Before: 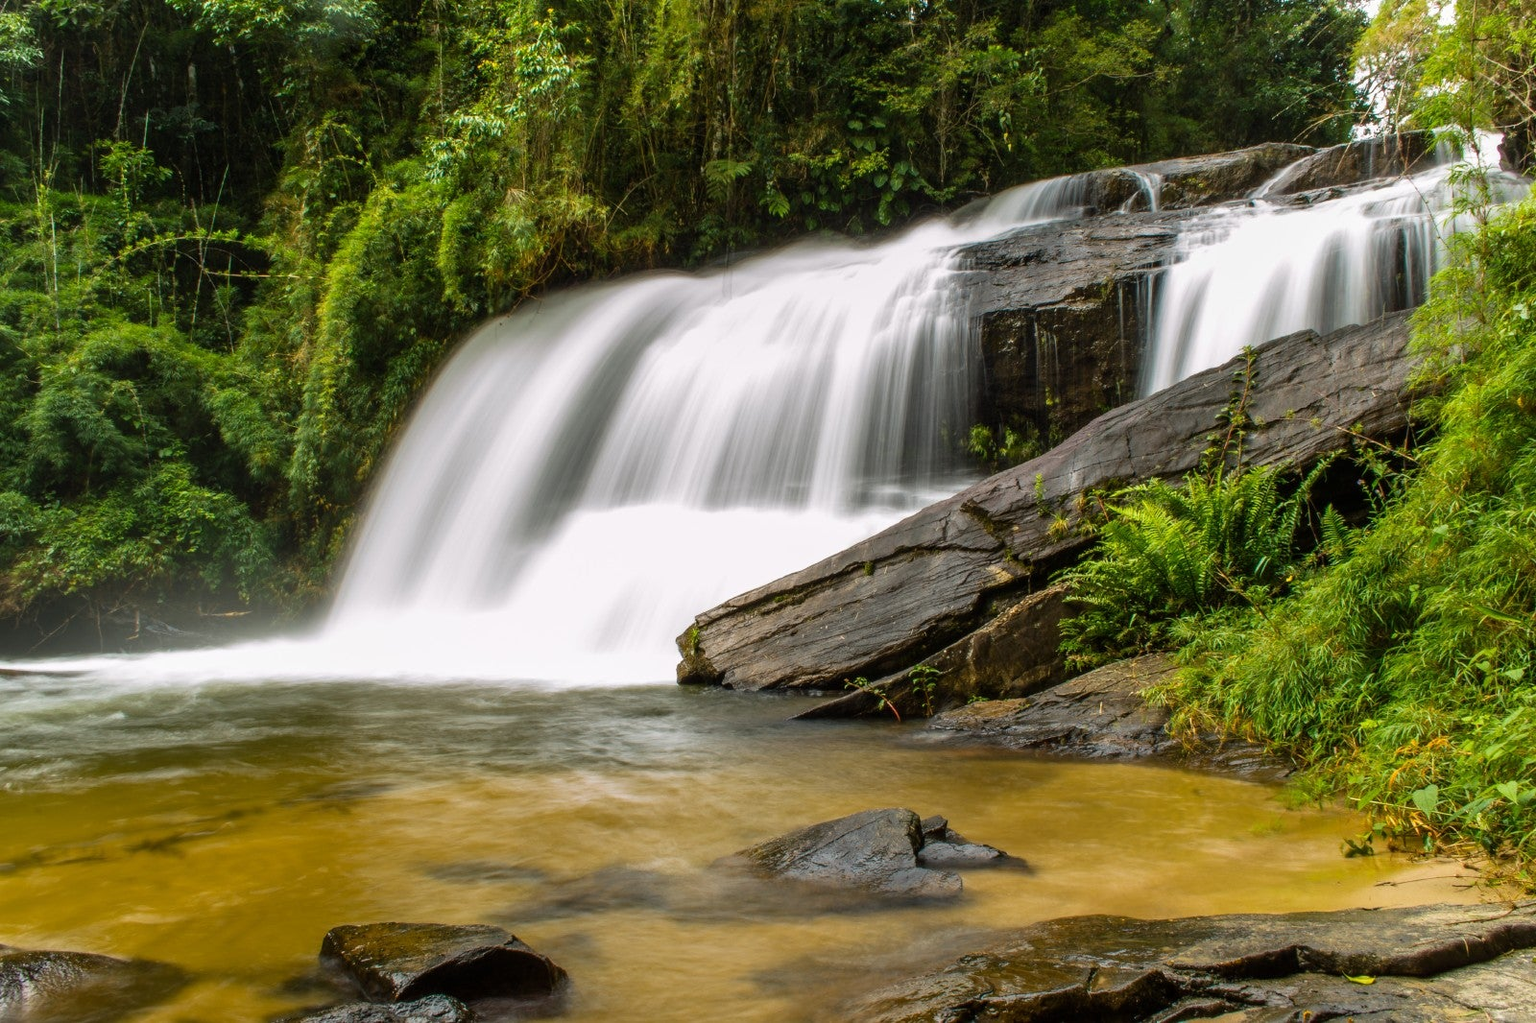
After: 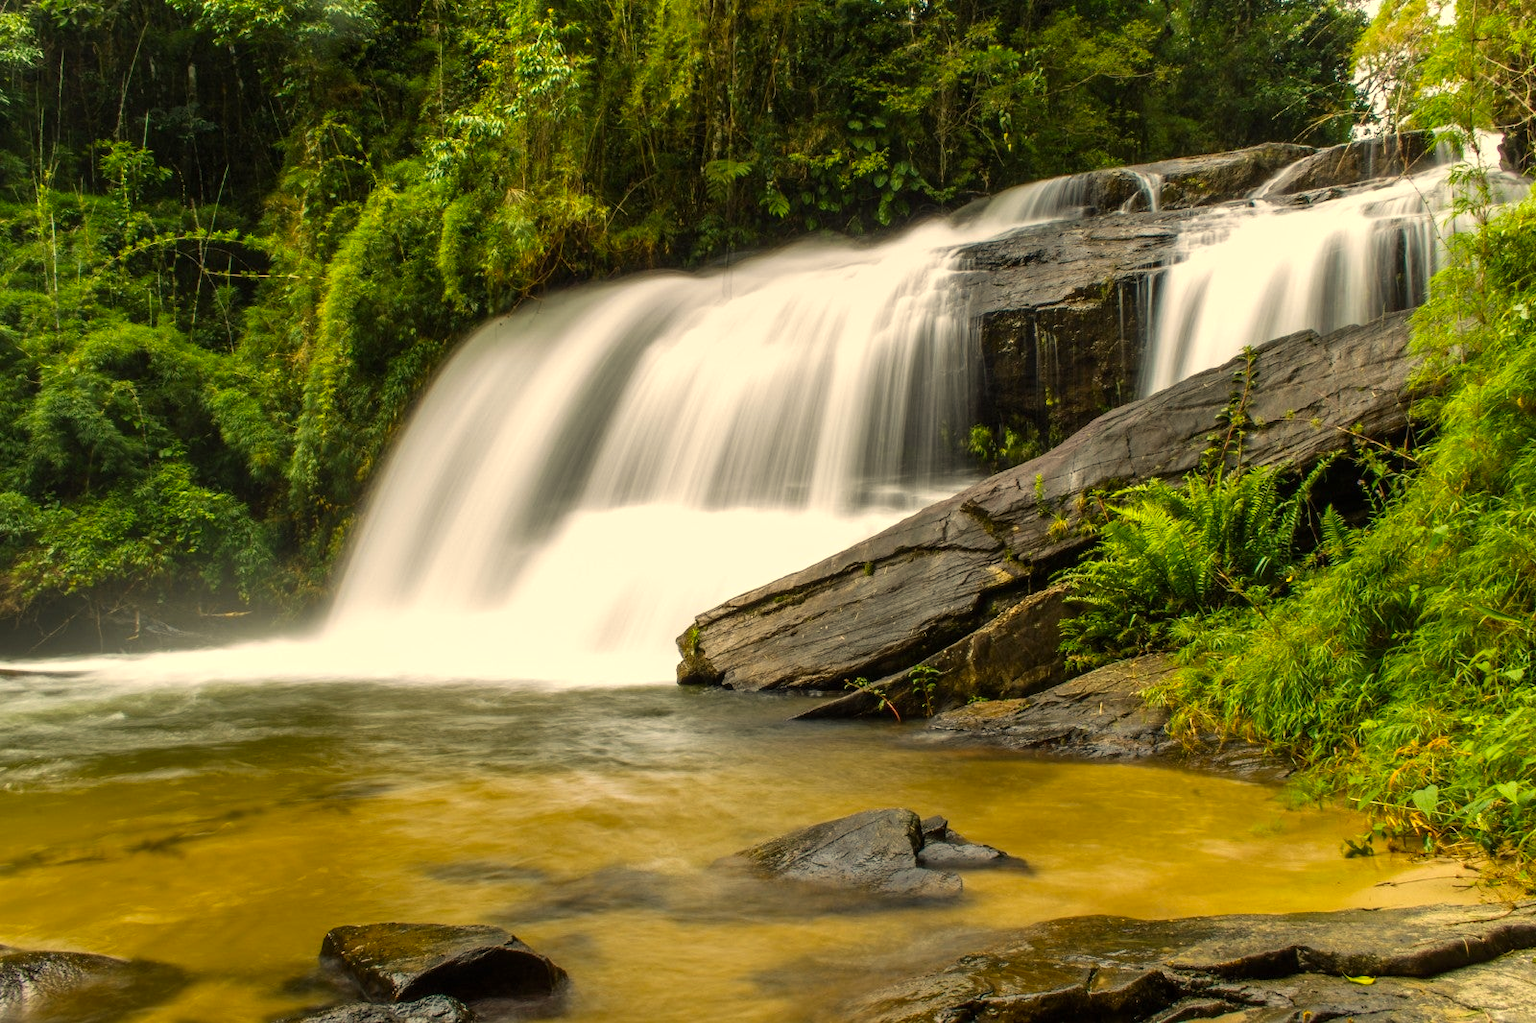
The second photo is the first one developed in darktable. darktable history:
exposure: exposure 0.128 EV, compensate highlight preservation false
color correction: highlights a* 2.3, highlights b* 23.21
